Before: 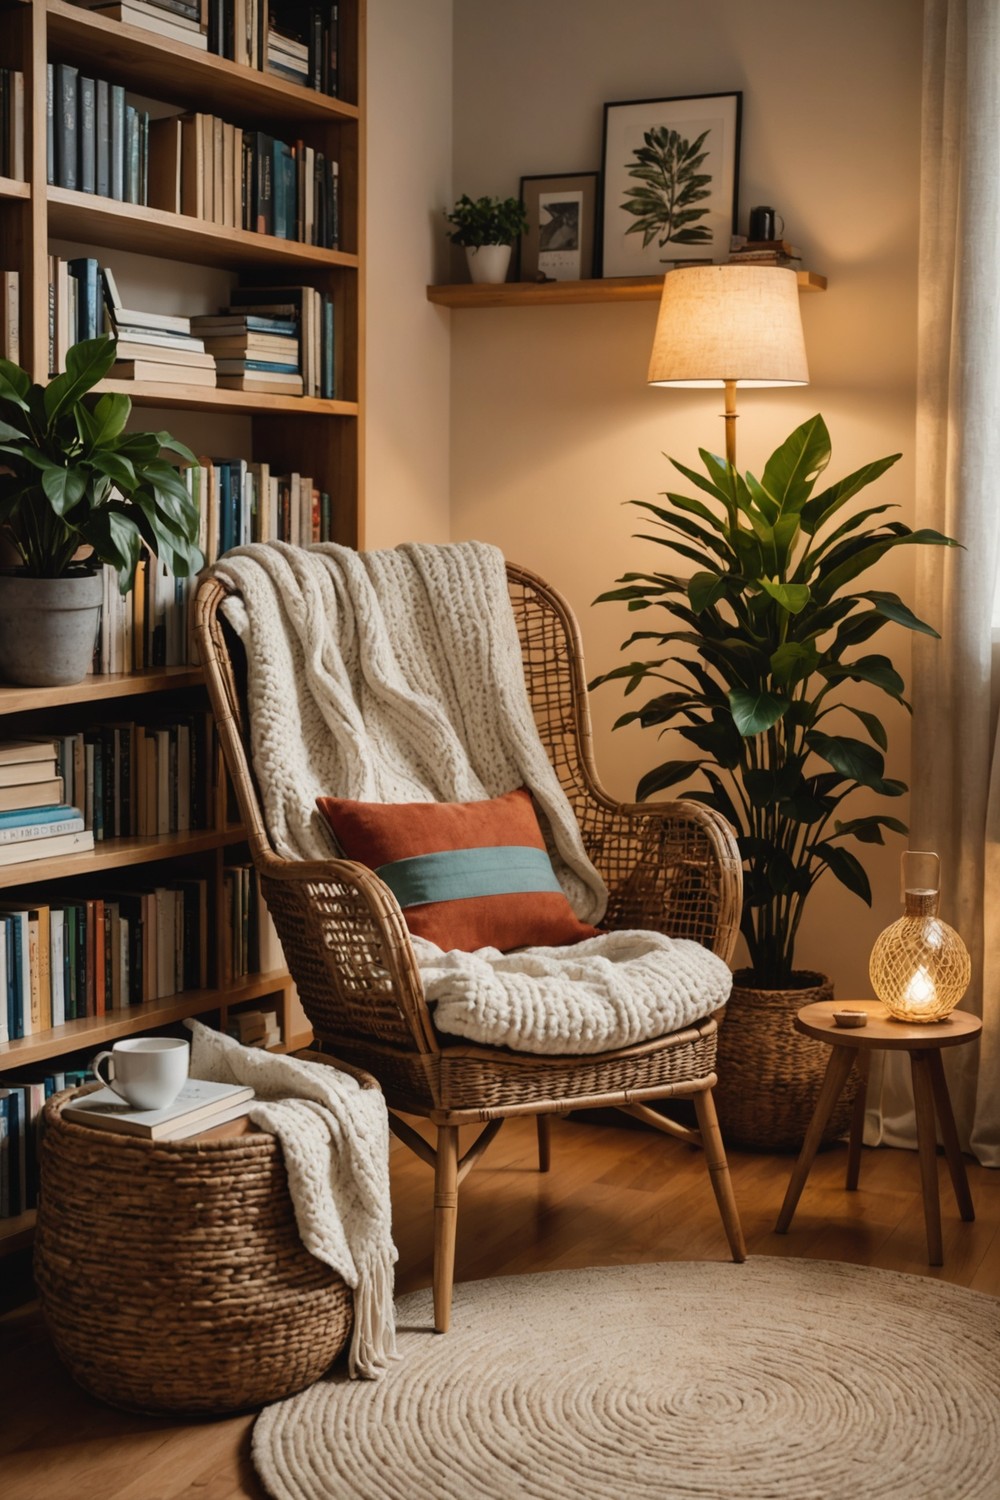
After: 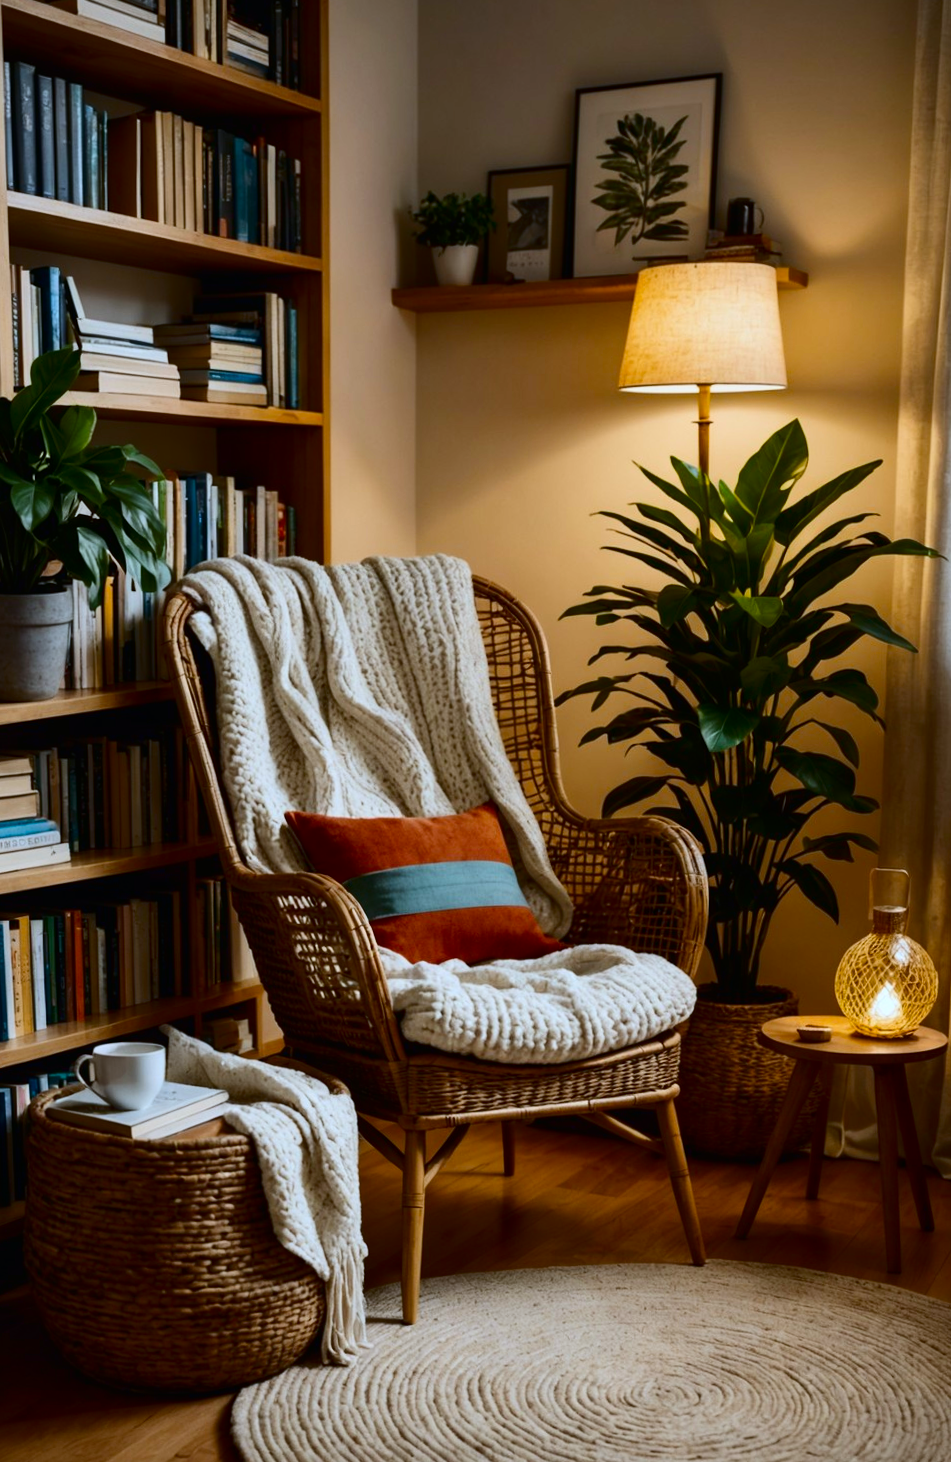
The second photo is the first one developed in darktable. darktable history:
rotate and perspective: rotation 0.074°, lens shift (vertical) 0.096, lens shift (horizontal) -0.041, crop left 0.043, crop right 0.952, crop top 0.024, crop bottom 0.979
color balance rgb: perceptual saturation grading › global saturation 30%, global vibrance 10%
contrast brightness saturation: contrast 0.2, brightness -0.11, saturation 0.1
white balance: red 0.924, blue 1.095
